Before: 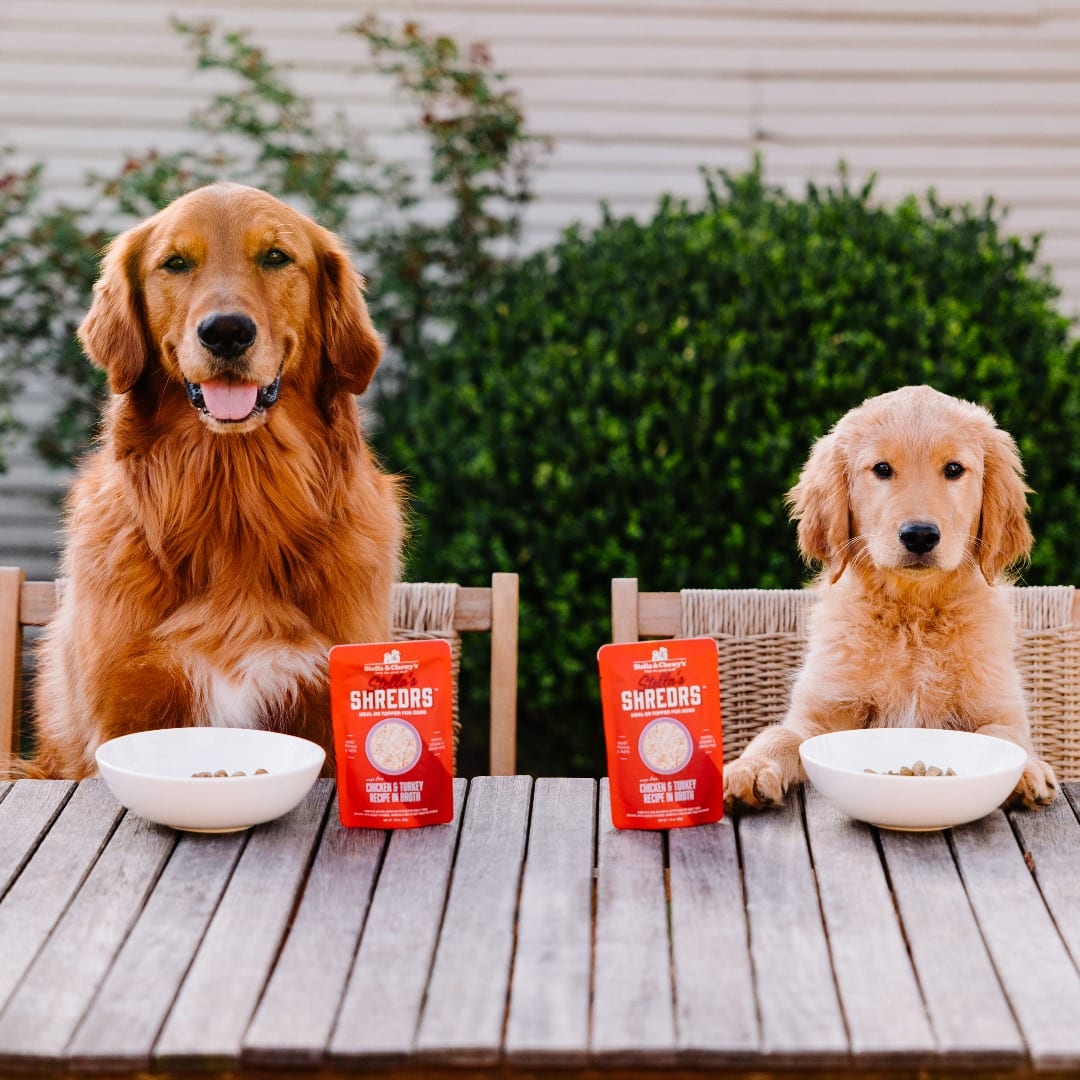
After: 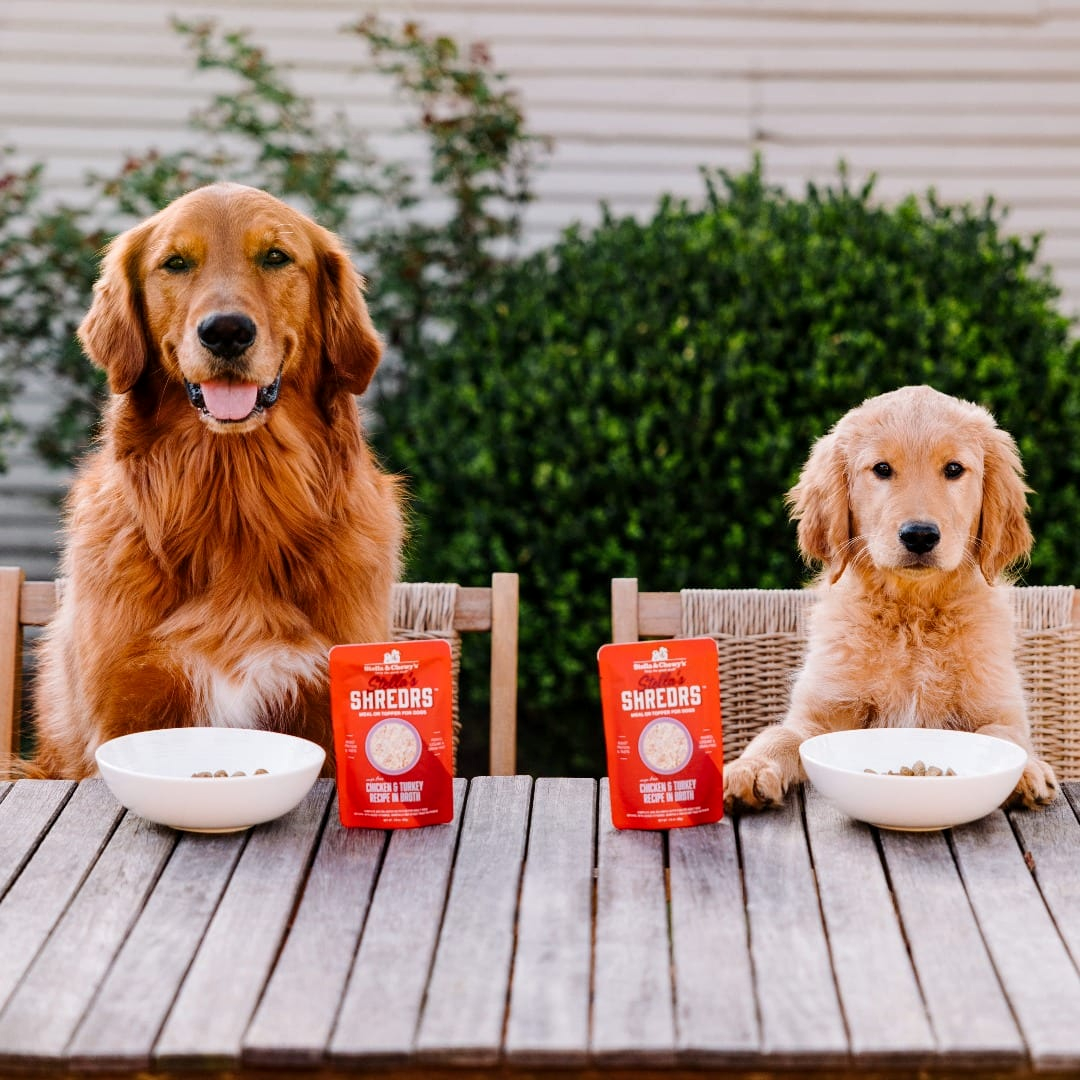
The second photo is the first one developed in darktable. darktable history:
local contrast: highlights 100%, shadows 100%, detail 119%, midtone range 0.2
